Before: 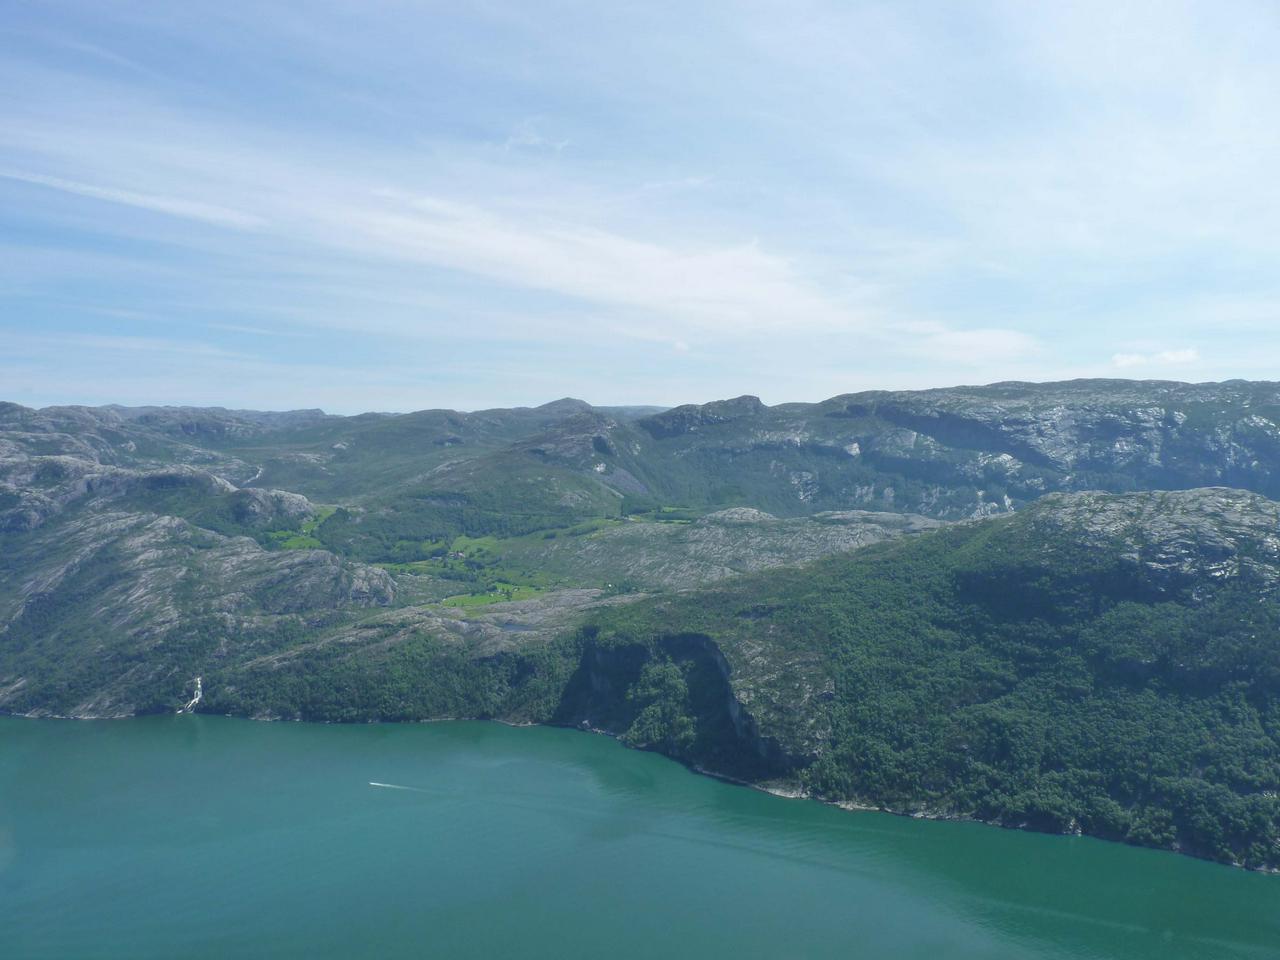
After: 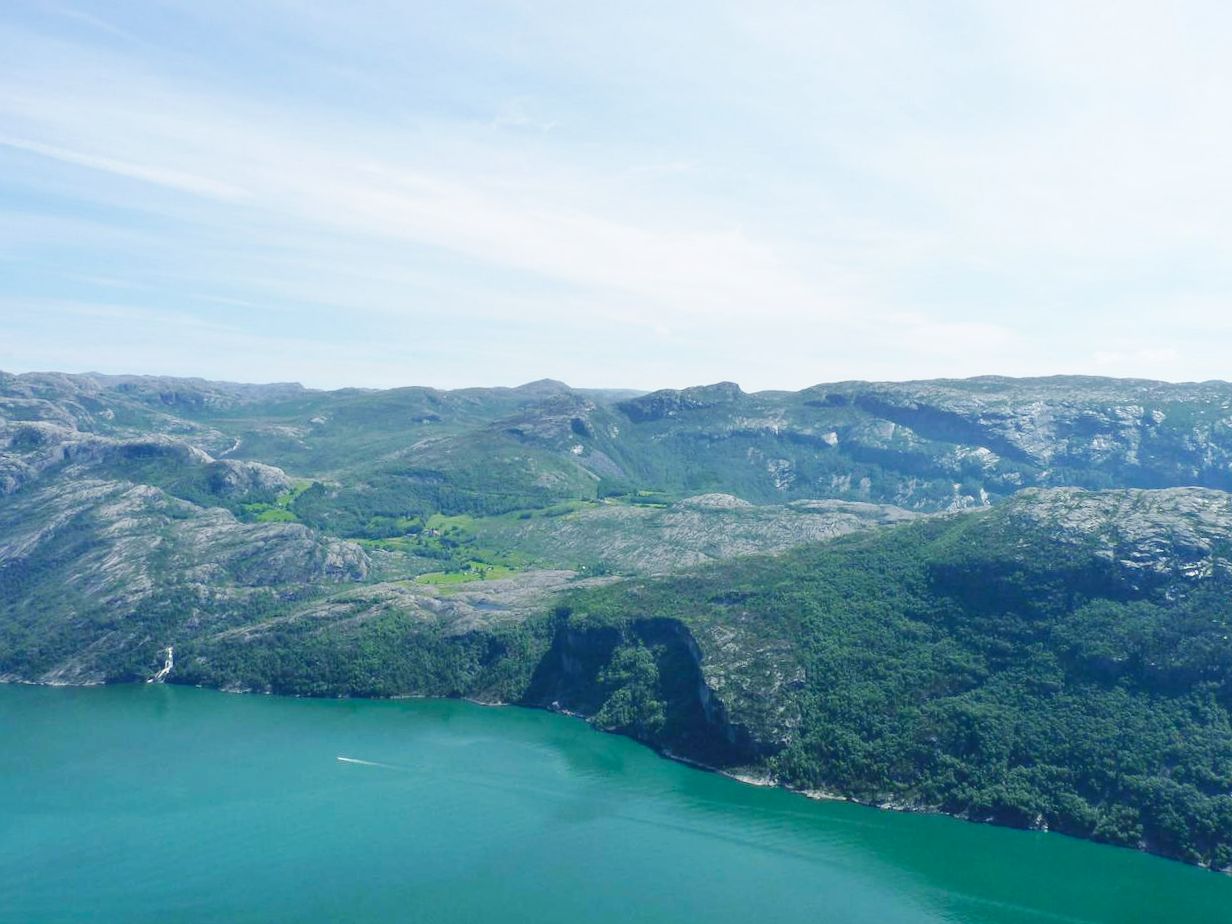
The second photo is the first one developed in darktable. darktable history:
base curve: curves: ch0 [(0, 0) (0.032, 0.025) (0.121, 0.166) (0.206, 0.329) (0.605, 0.79) (1, 1)], preserve colors none
crop and rotate: angle -1.69°
